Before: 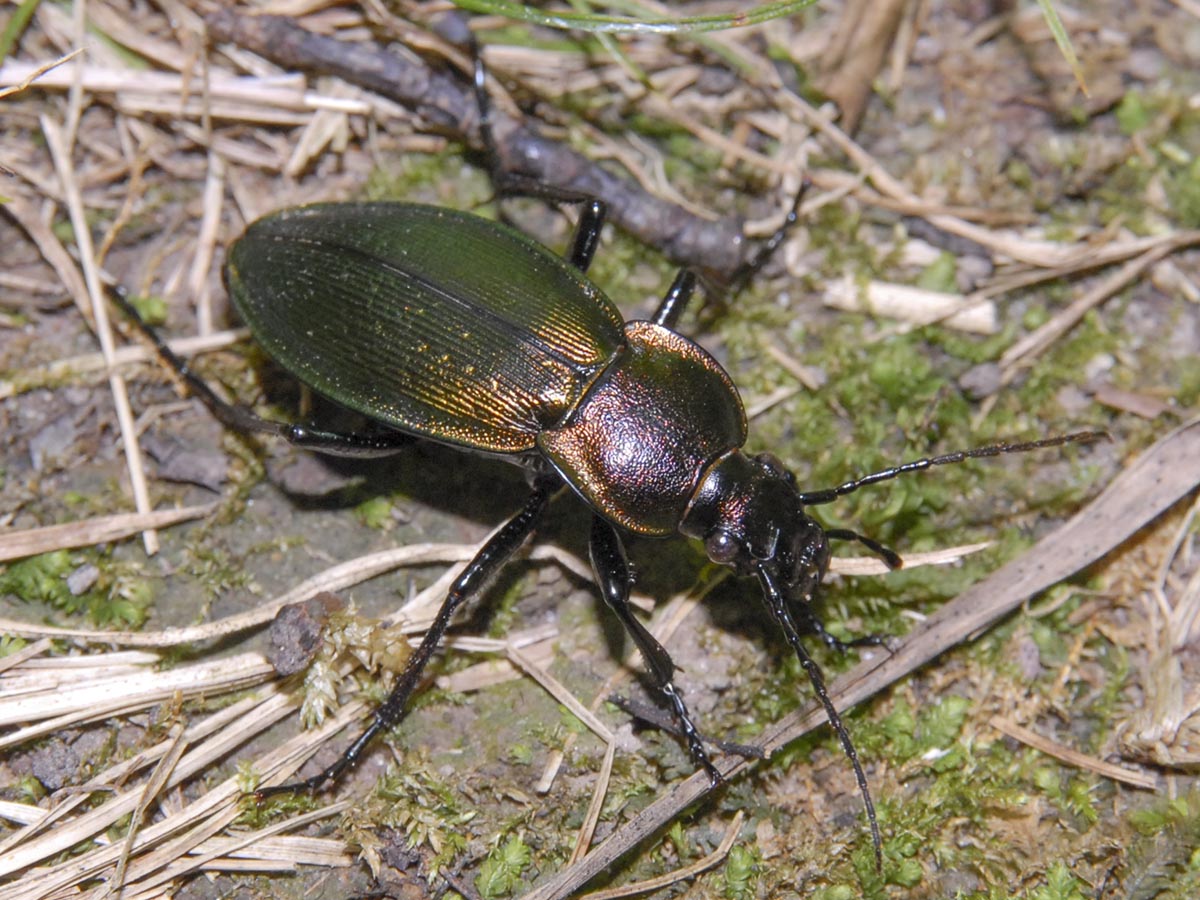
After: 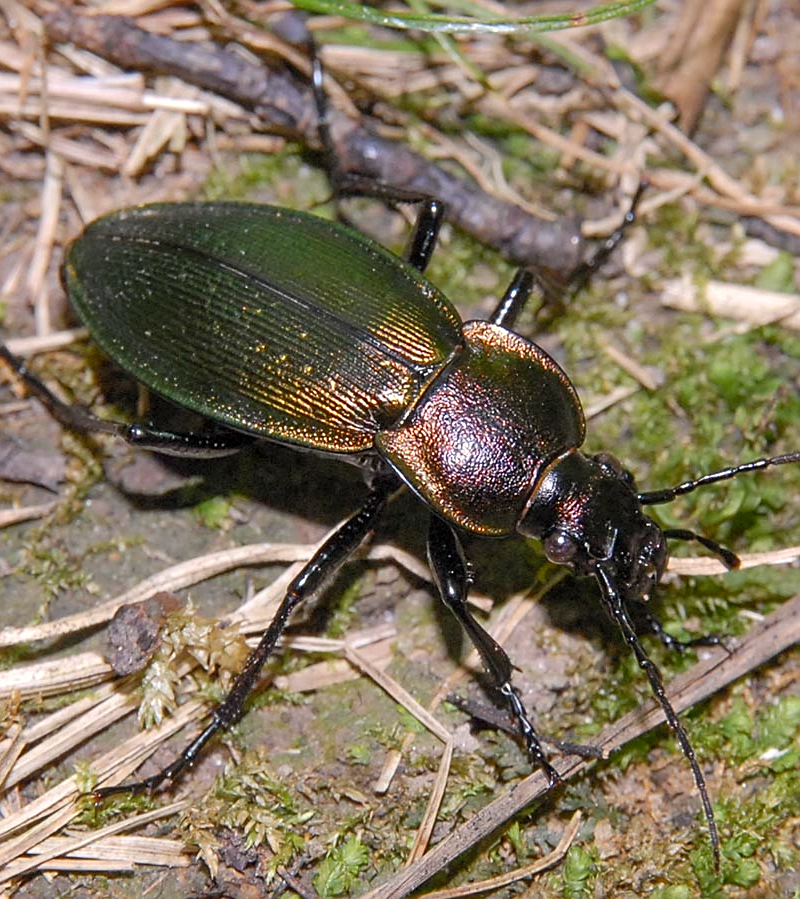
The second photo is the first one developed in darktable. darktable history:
crop and rotate: left 13.537%, right 19.796%
color correction: highlights b* 3
sharpen: on, module defaults
